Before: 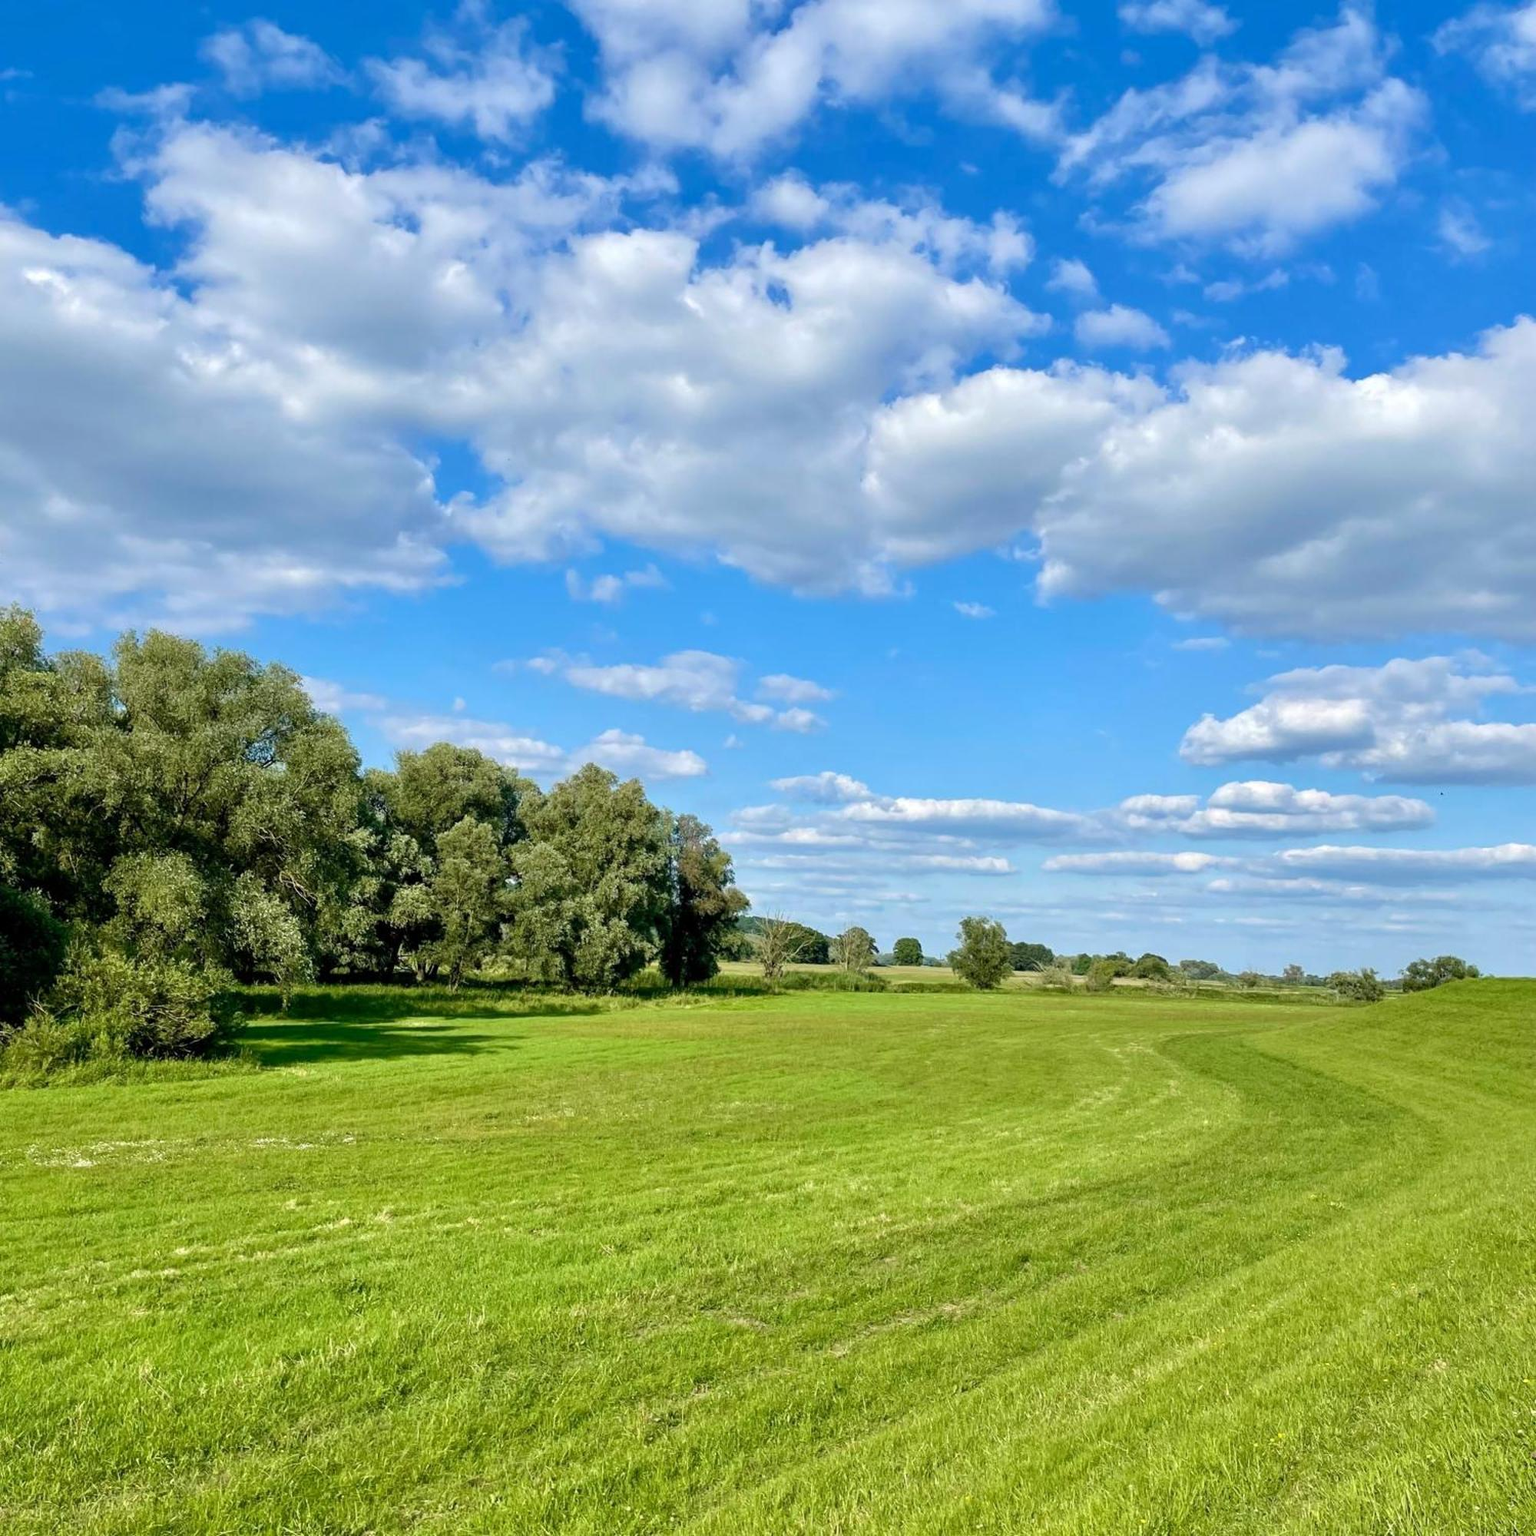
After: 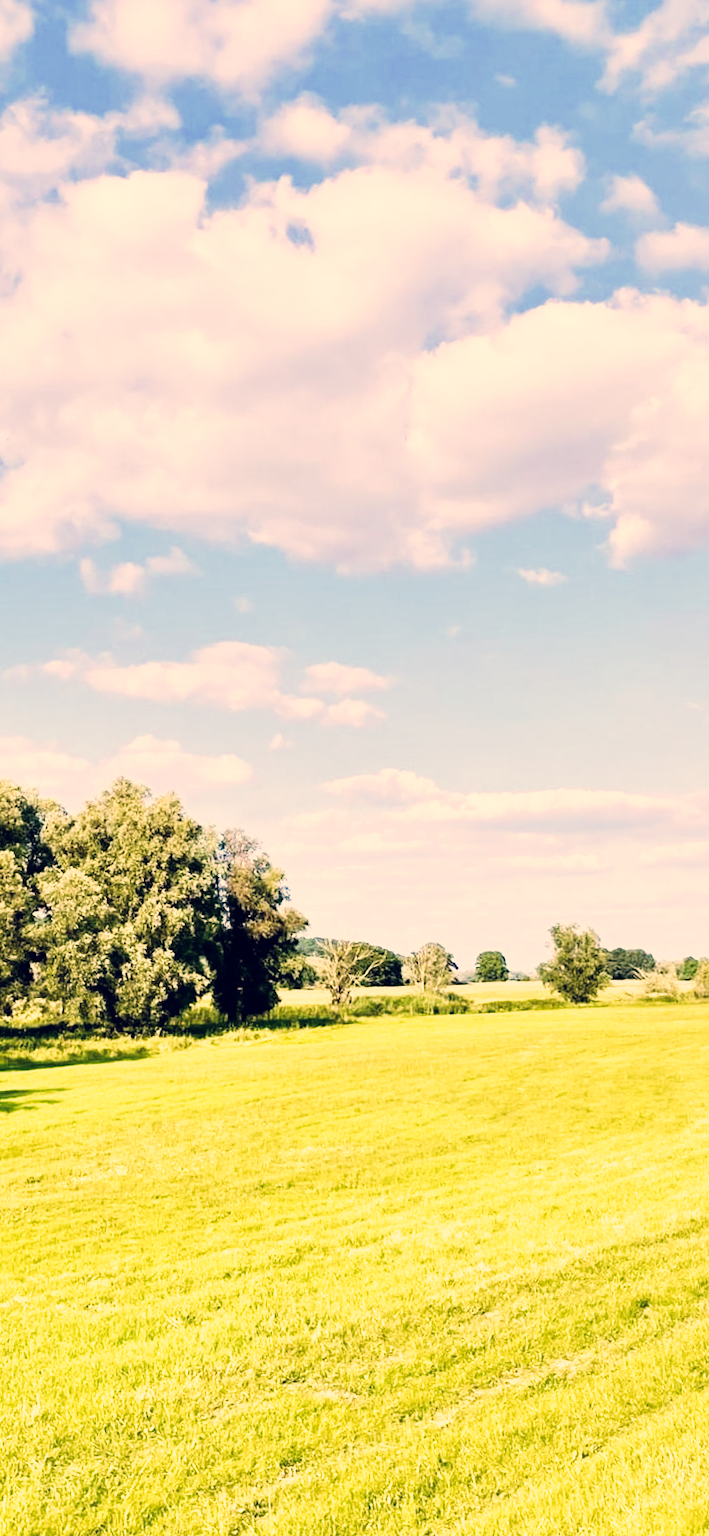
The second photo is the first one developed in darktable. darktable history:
tone equalizer: -7 EV -0.63 EV, -6 EV 1 EV, -5 EV -0.45 EV, -4 EV 0.43 EV, -3 EV 0.41 EV, -2 EV 0.15 EV, -1 EV -0.15 EV, +0 EV -0.39 EV, smoothing diameter 25%, edges refinement/feathering 10, preserve details guided filter
crop: left 31.229%, right 27.105%
exposure: exposure 0.127 EV, compensate highlight preservation false
base curve: curves: ch0 [(0, 0) (0.007, 0.004) (0.027, 0.03) (0.046, 0.07) (0.207, 0.54) (0.442, 0.872) (0.673, 0.972) (1, 1)], preserve colors none
rotate and perspective: rotation -3.52°, crop left 0.036, crop right 0.964, crop top 0.081, crop bottom 0.919
color correction: highlights a* 19.59, highlights b* 27.49, shadows a* 3.46, shadows b* -17.28, saturation 0.73
